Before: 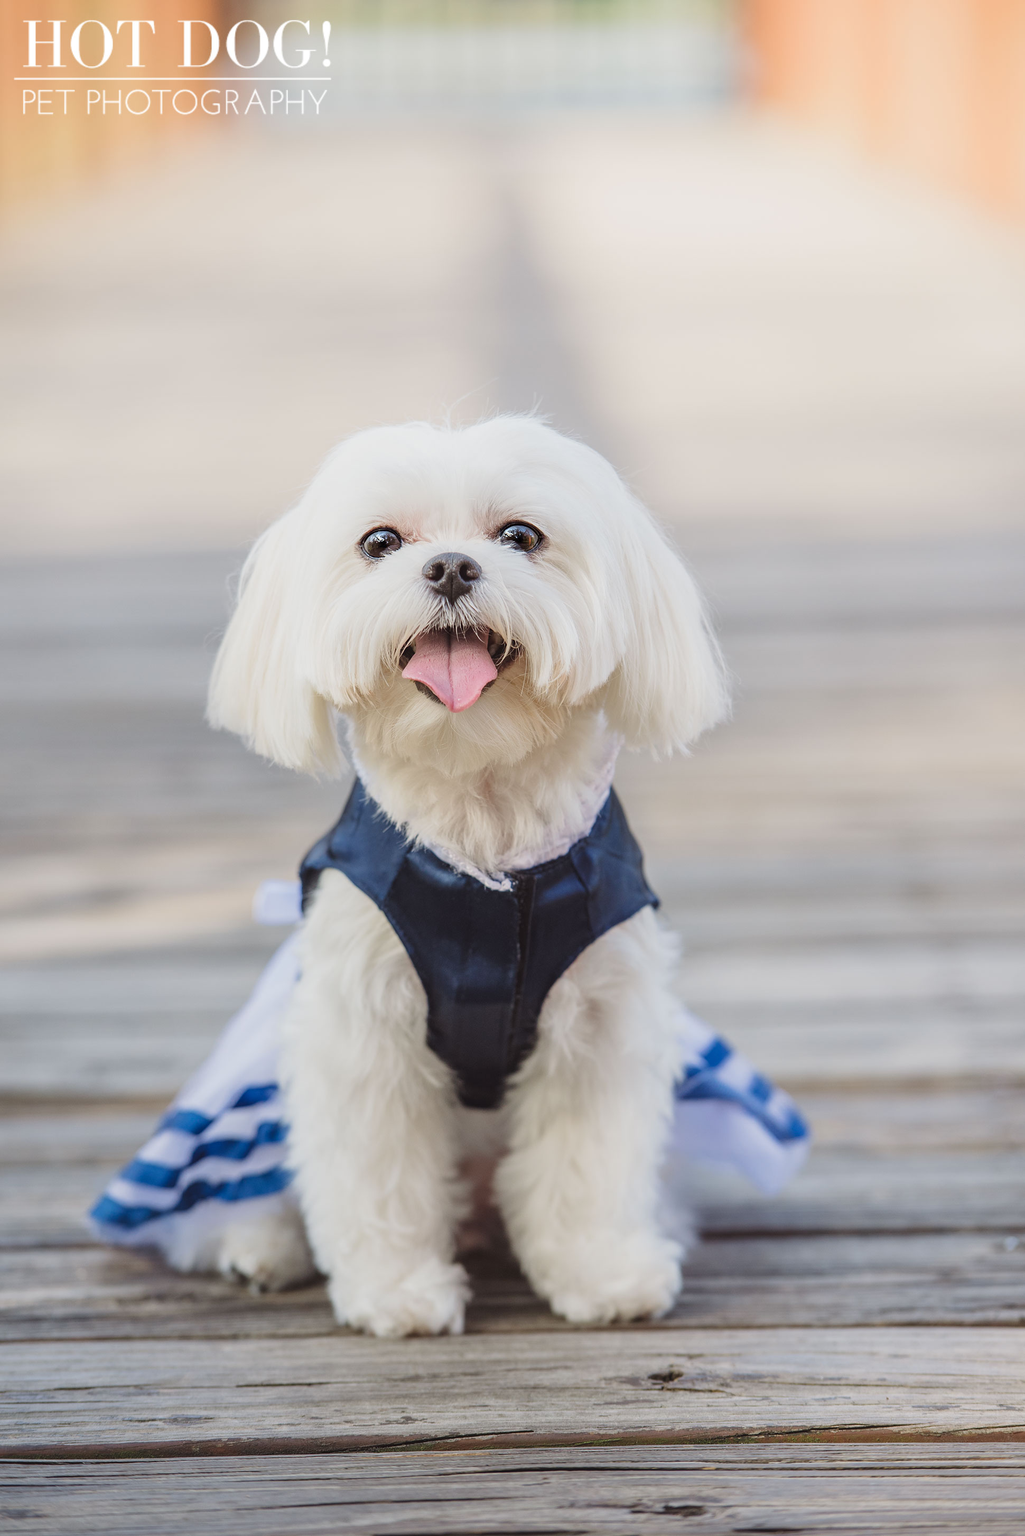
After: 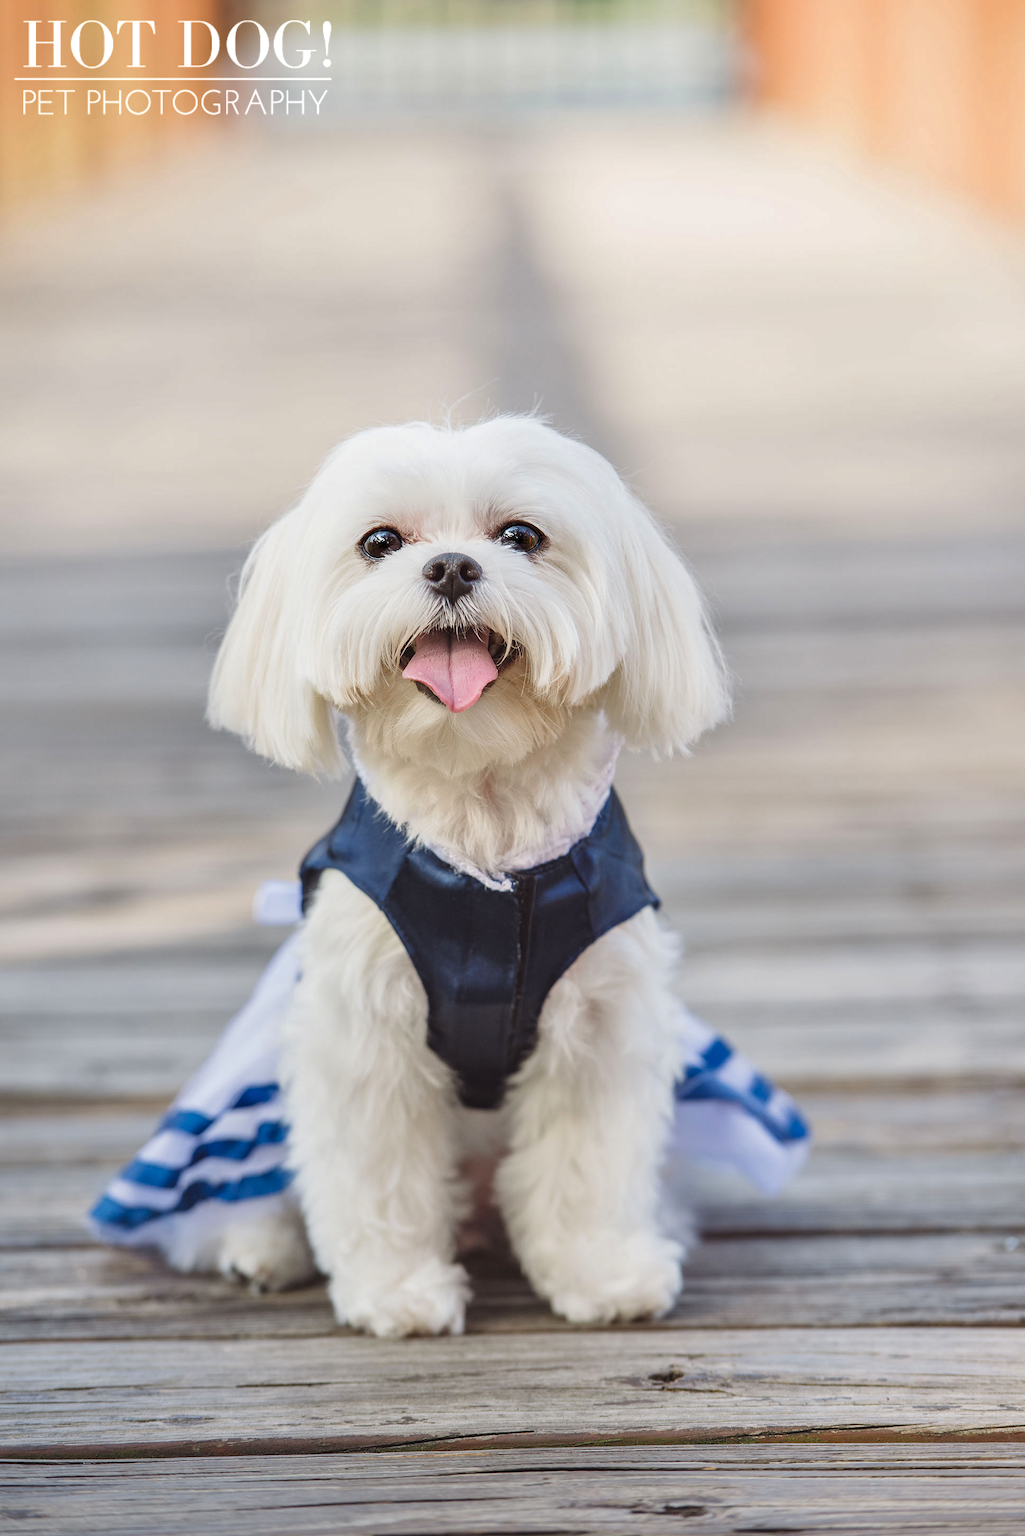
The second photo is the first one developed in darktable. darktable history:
levels: white 99.9%, levels [0, 0.476, 0.951]
tone equalizer: on, module defaults
shadows and highlights: soften with gaussian
